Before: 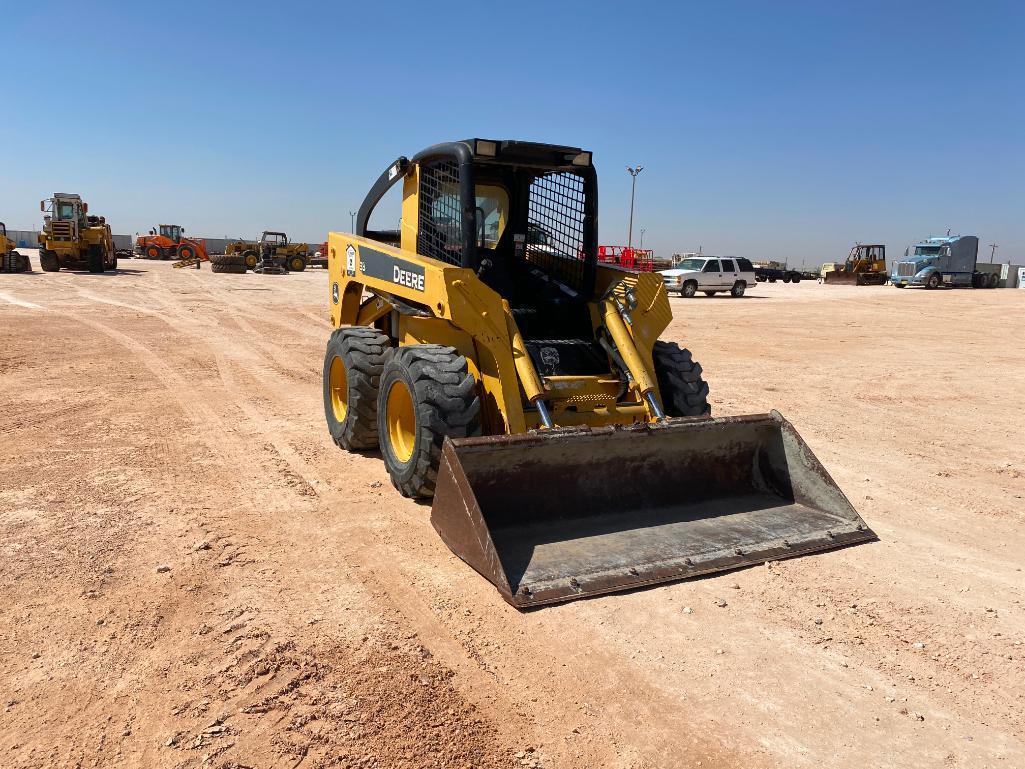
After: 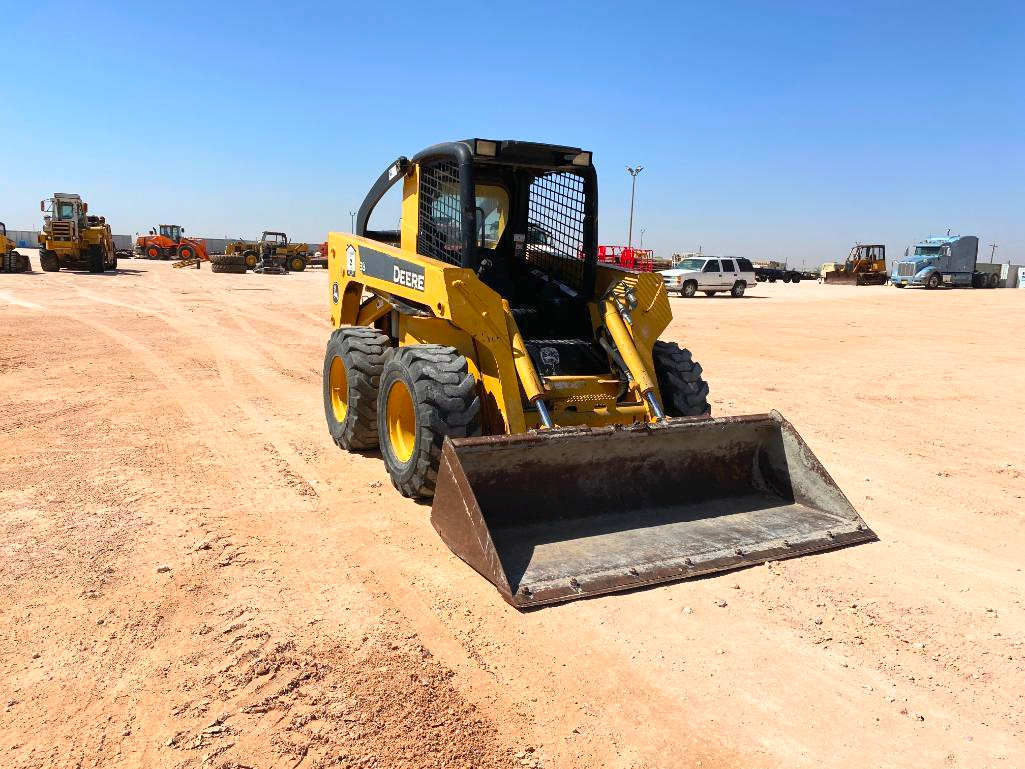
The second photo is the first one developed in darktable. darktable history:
contrast brightness saturation: contrast 0.195, brightness 0.169, saturation 0.229
